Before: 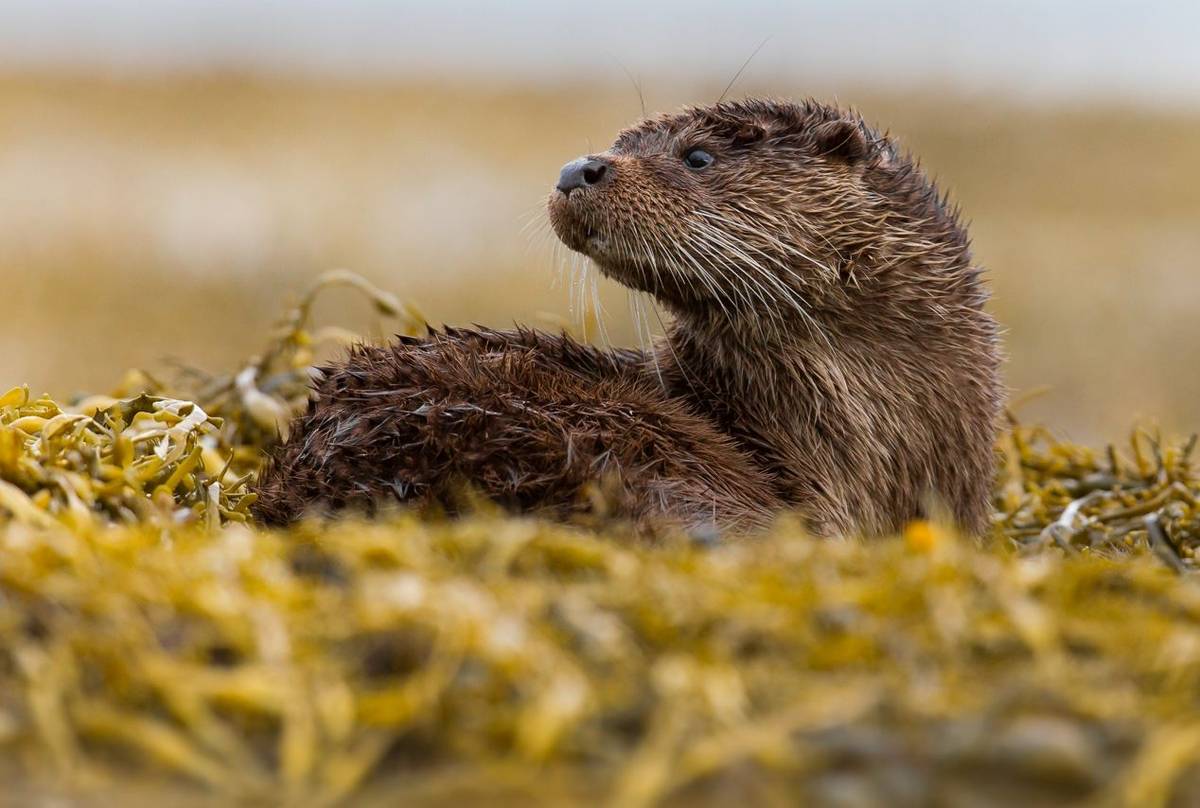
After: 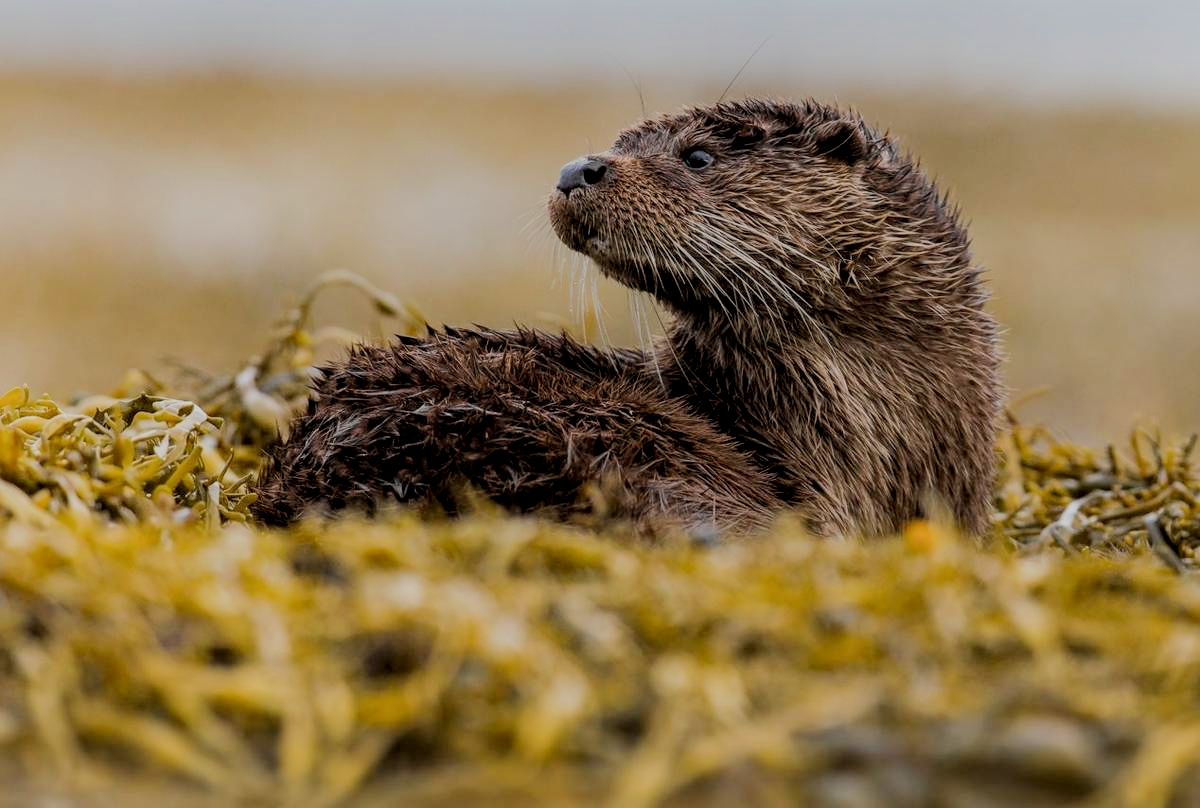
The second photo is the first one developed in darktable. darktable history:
filmic rgb: black relative exposure -6.82 EV, white relative exposure 5.89 EV, hardness 2.71
local contrast: on, module defaults
